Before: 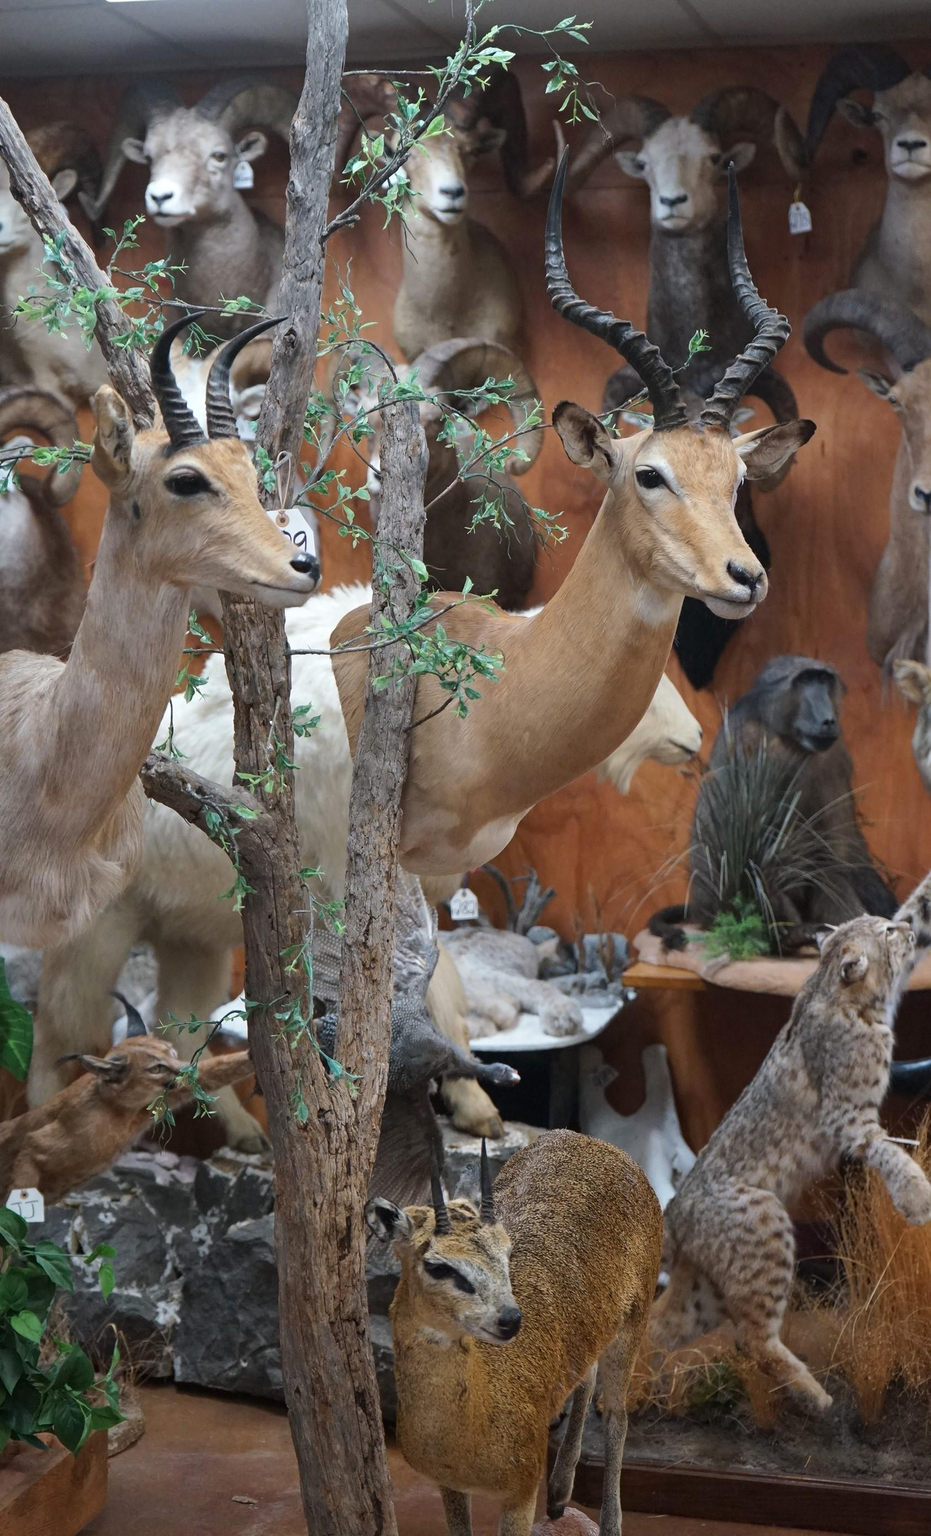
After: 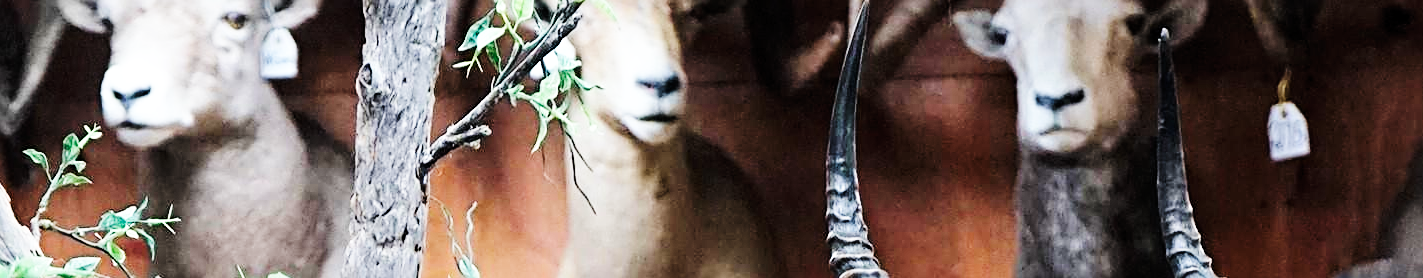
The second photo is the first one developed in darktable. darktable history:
crop and rotate: left 9.644%, top 9.491%, right 6.021%, bottom 80.509%
tone curve: curves: ch0 [(0.021, 0) (0.104, 0.052) (0.496, 0.526) (0.737, 0.783) (1, 1)], color space Lab, linked channels, preserve colors none
sharpen: radius 2.767
base curve: curves: ch0 [(0, 0) (0, 0) (0.002, 0.001) (0.008, 0.003) (0.019, 0.011) (0.037, 0.037) (0.064, 0.11) (0.102, 0.232) (0.152, 0.379) (0.216, 0.524) (0.296, 0.665) (0.394, 0.789) (0.512, 0.881) (0.651, 0.945) (0.813, 0.986) (1, 1)], preserve colors none
